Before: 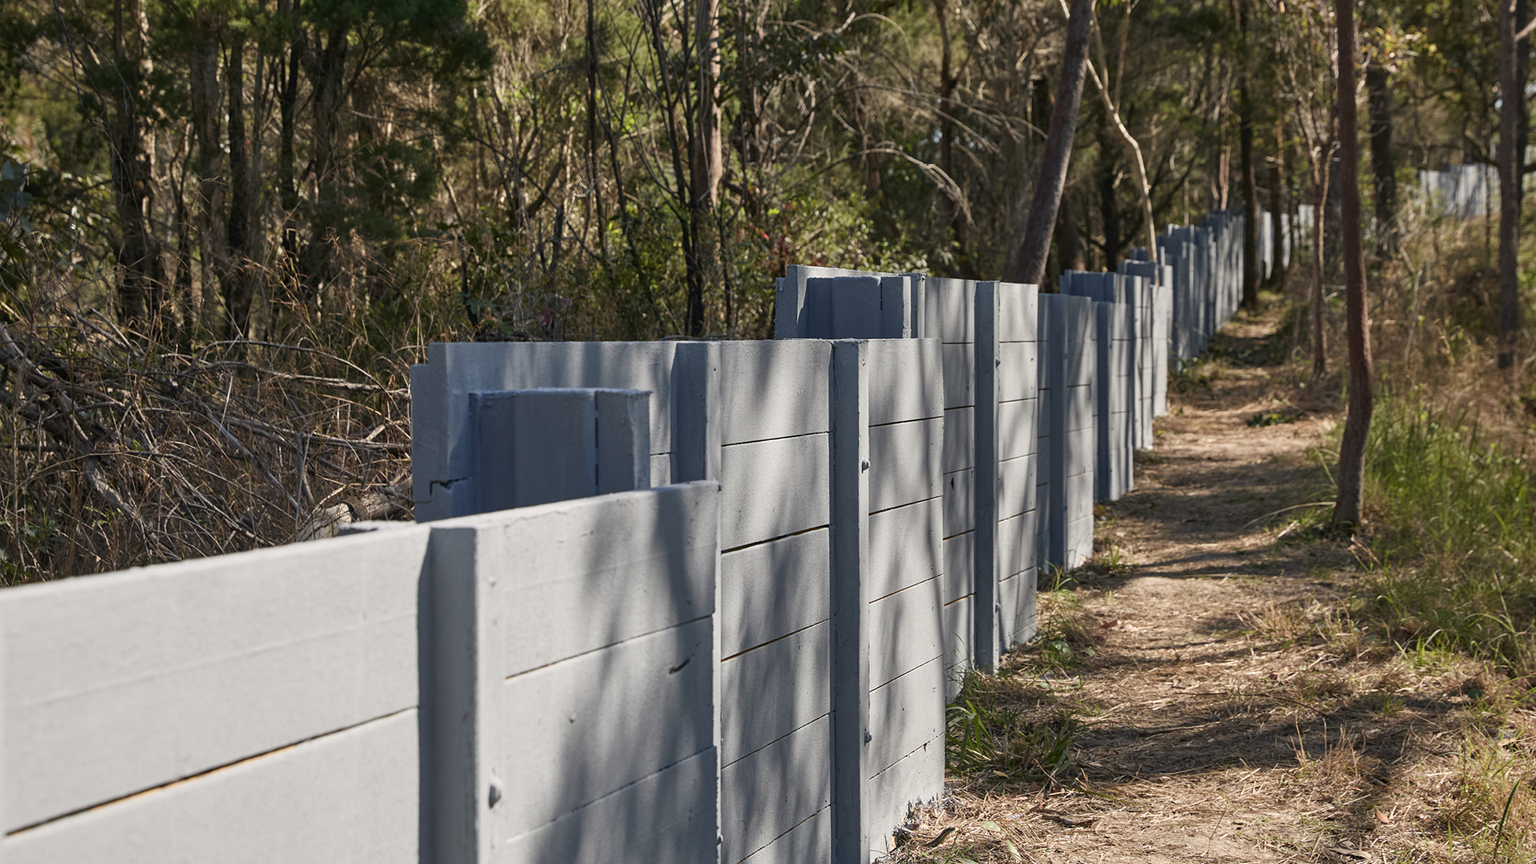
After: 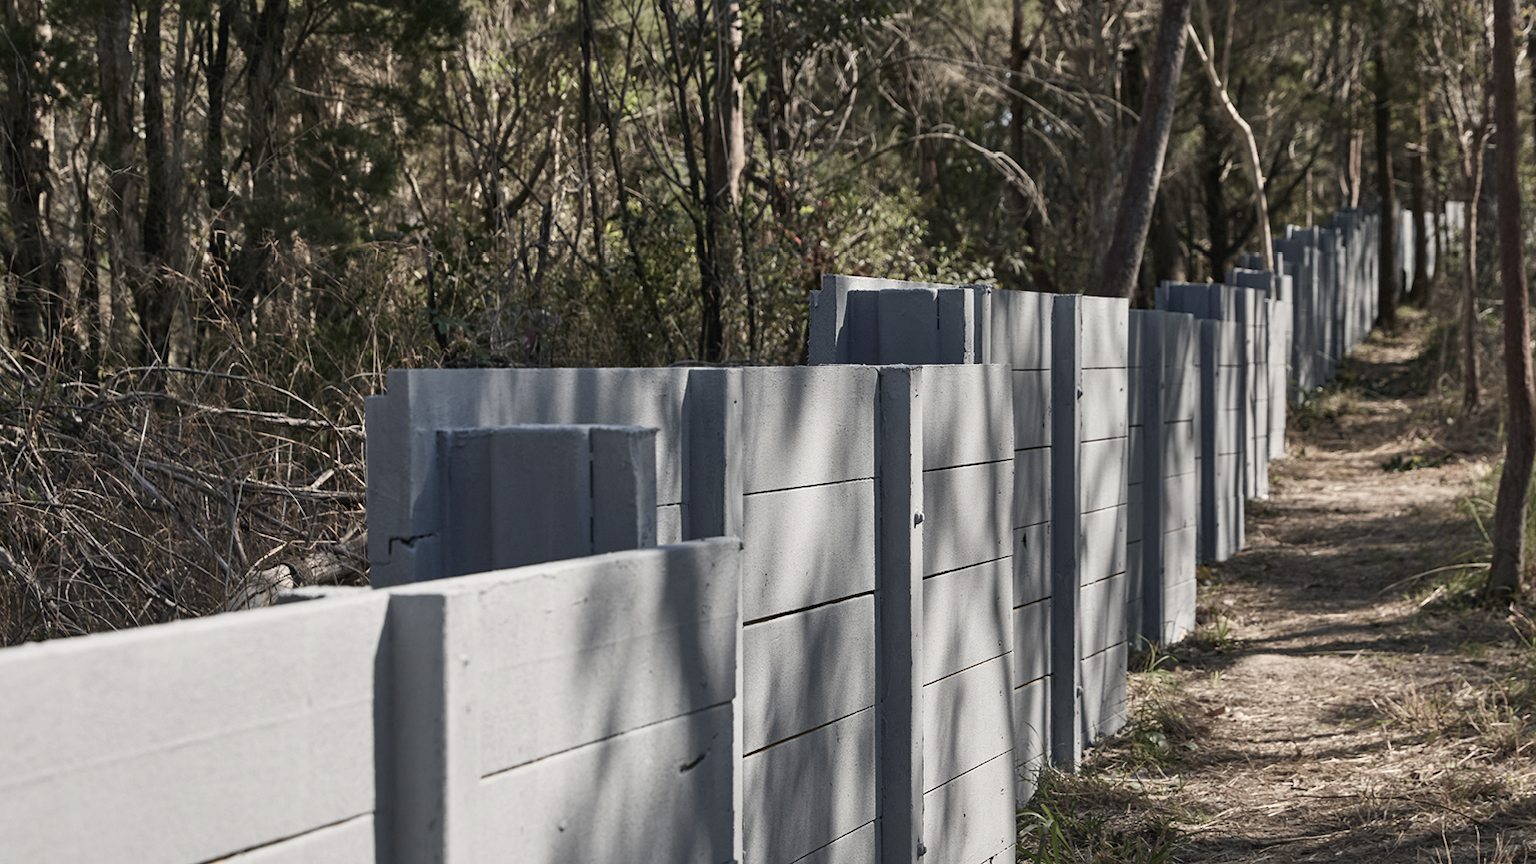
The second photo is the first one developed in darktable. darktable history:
contrast brightness saturation: contrast 0.1, saturation -0.36
shadows and highlights: shadows 32, highlights -32, soften with gaussian
crop and rotate: left 7.196%, top 4.574%, right 10.605%, bottom 13.178%
